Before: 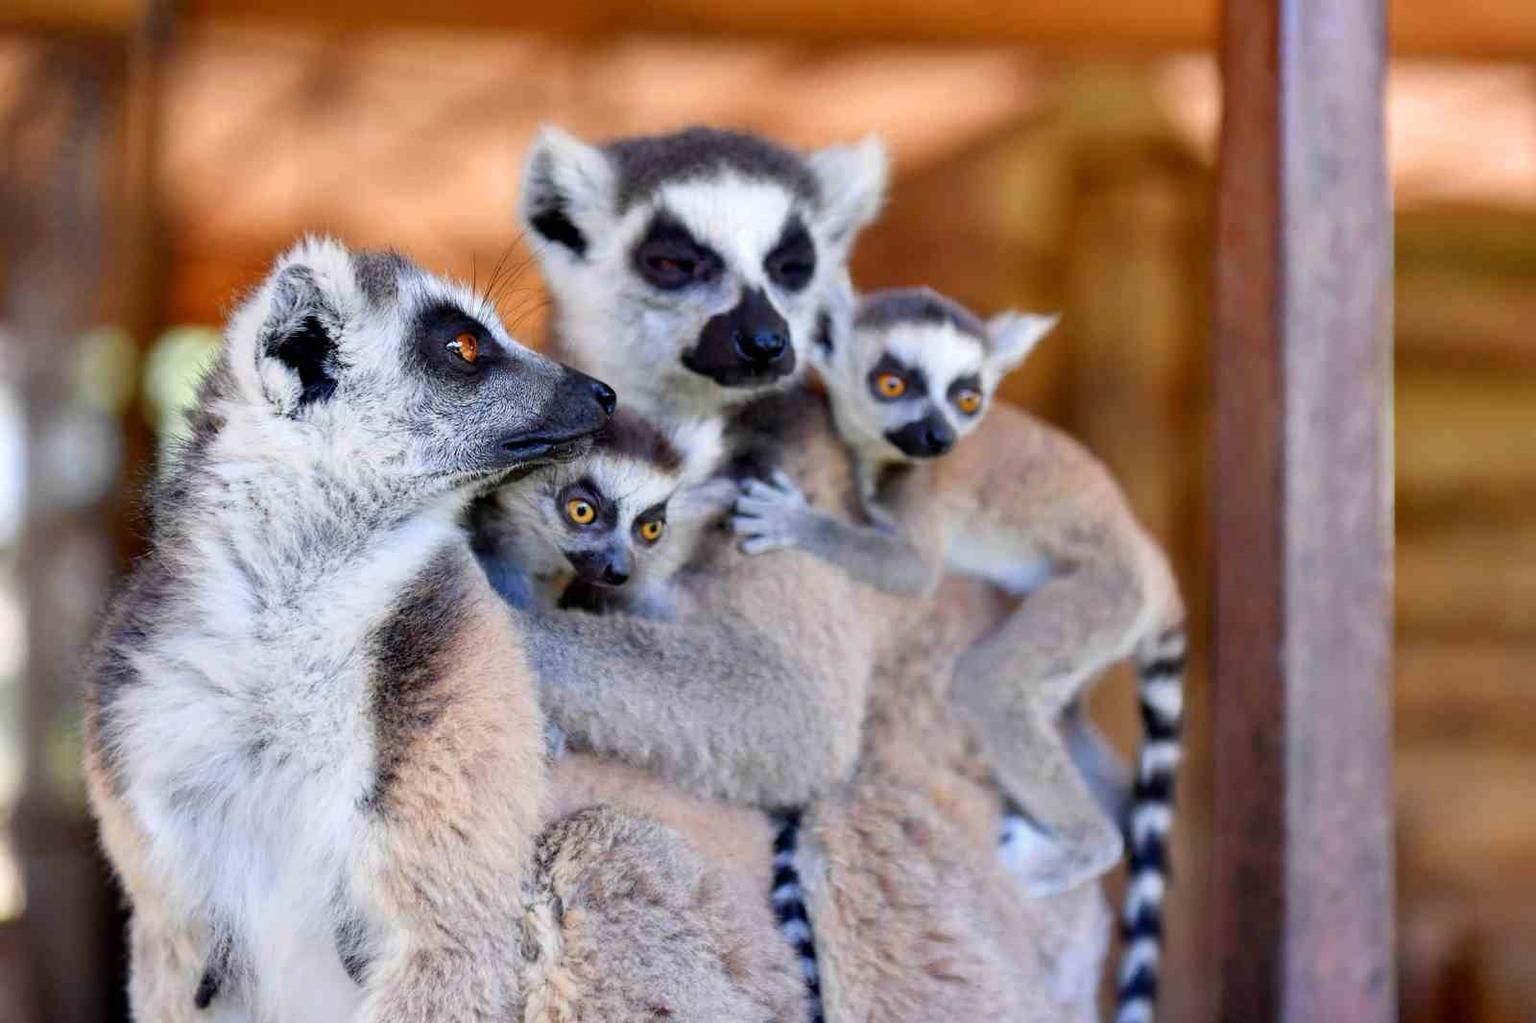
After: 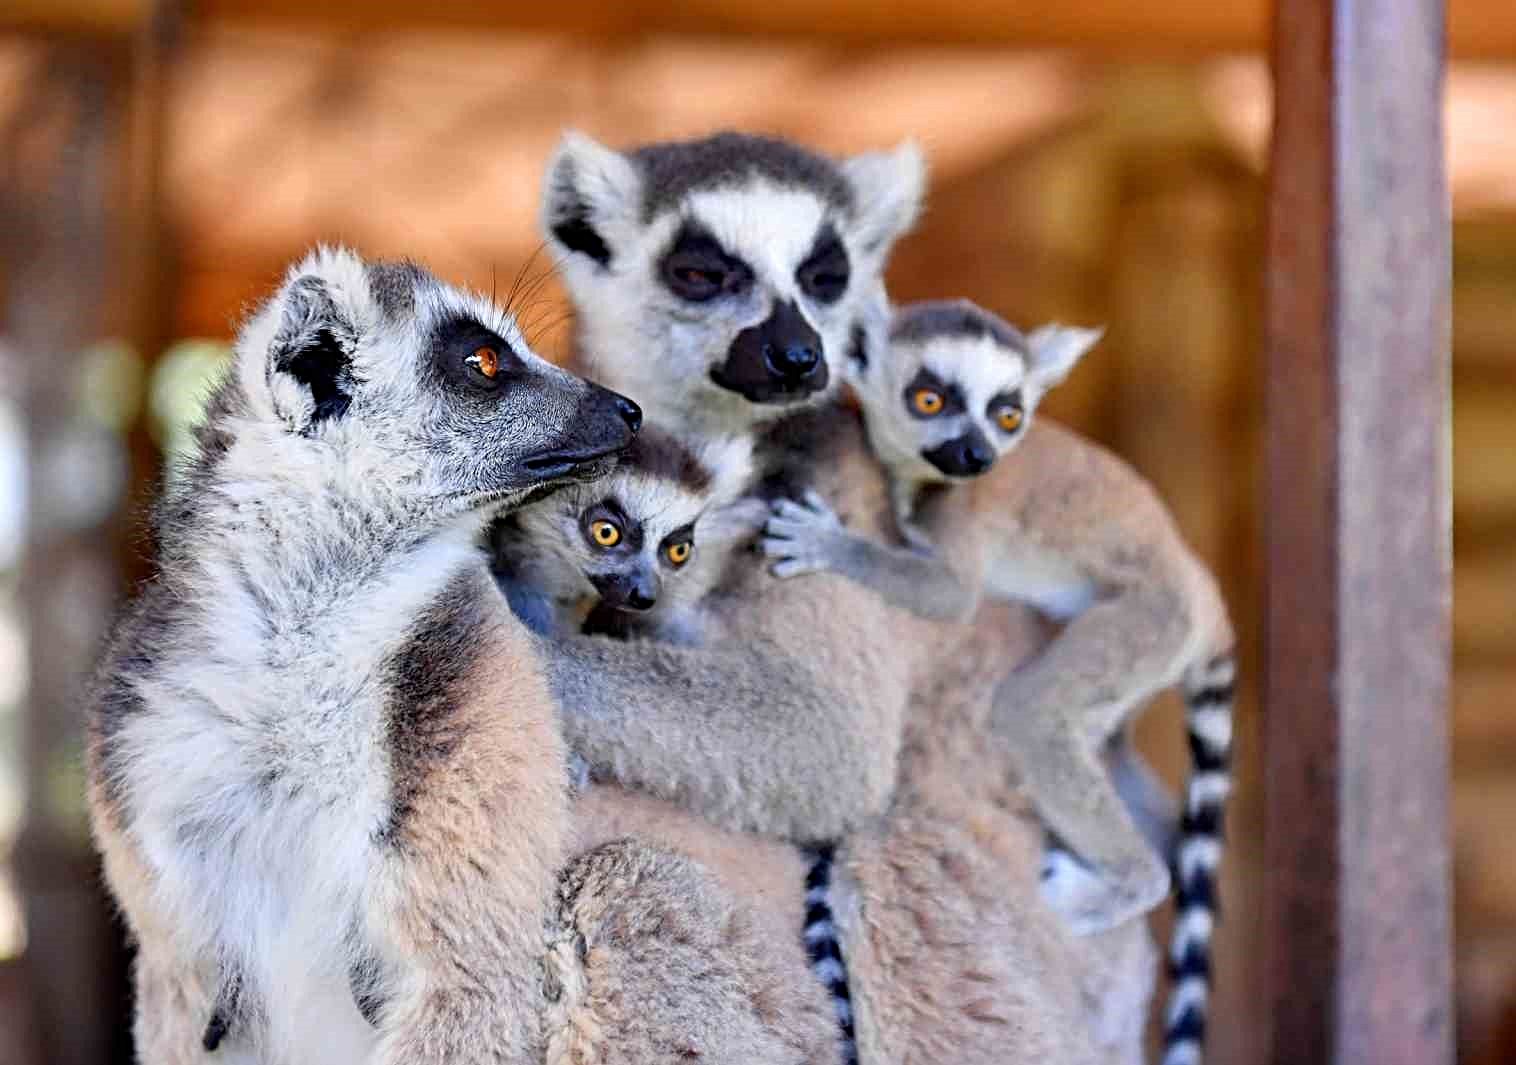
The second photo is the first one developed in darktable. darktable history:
crop and rotate: left 0%, right 5.232%
sharpen: radius 3.982
